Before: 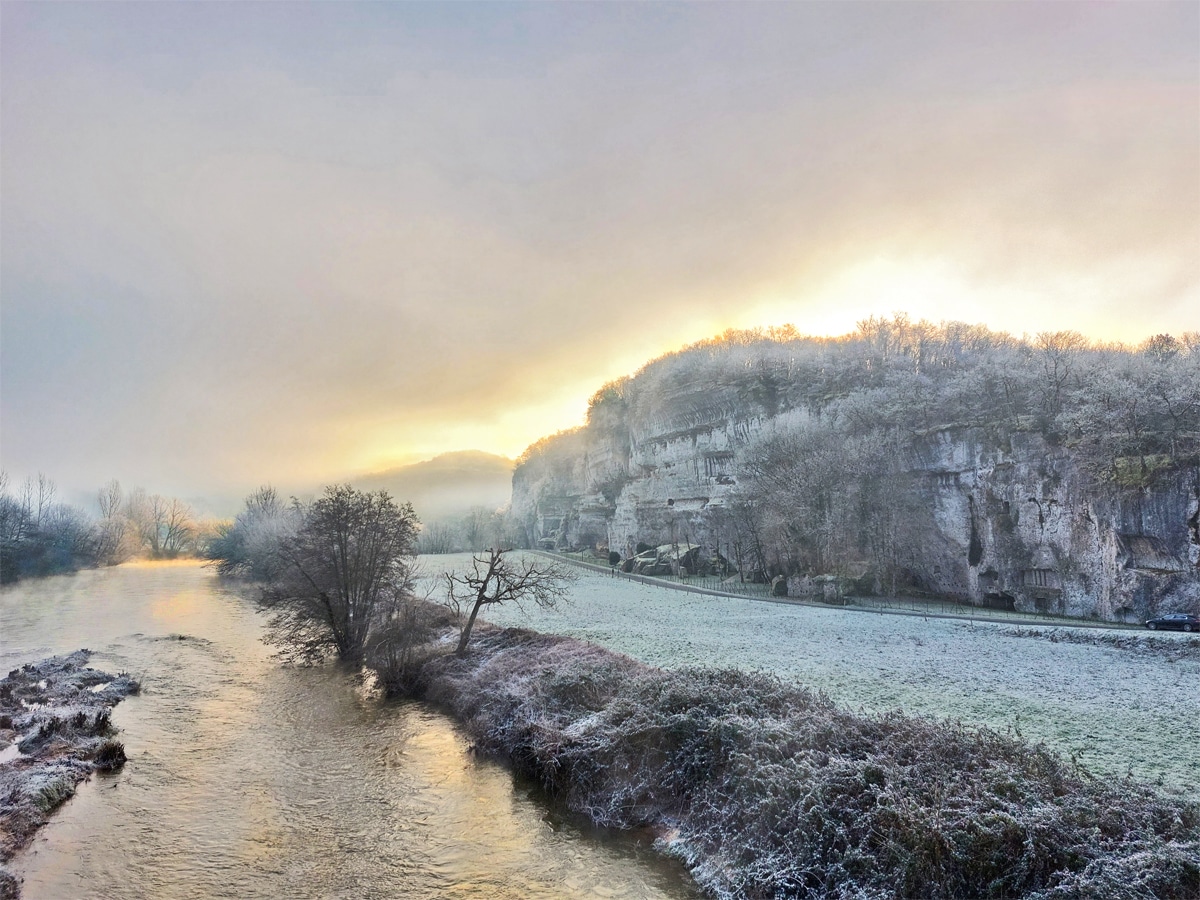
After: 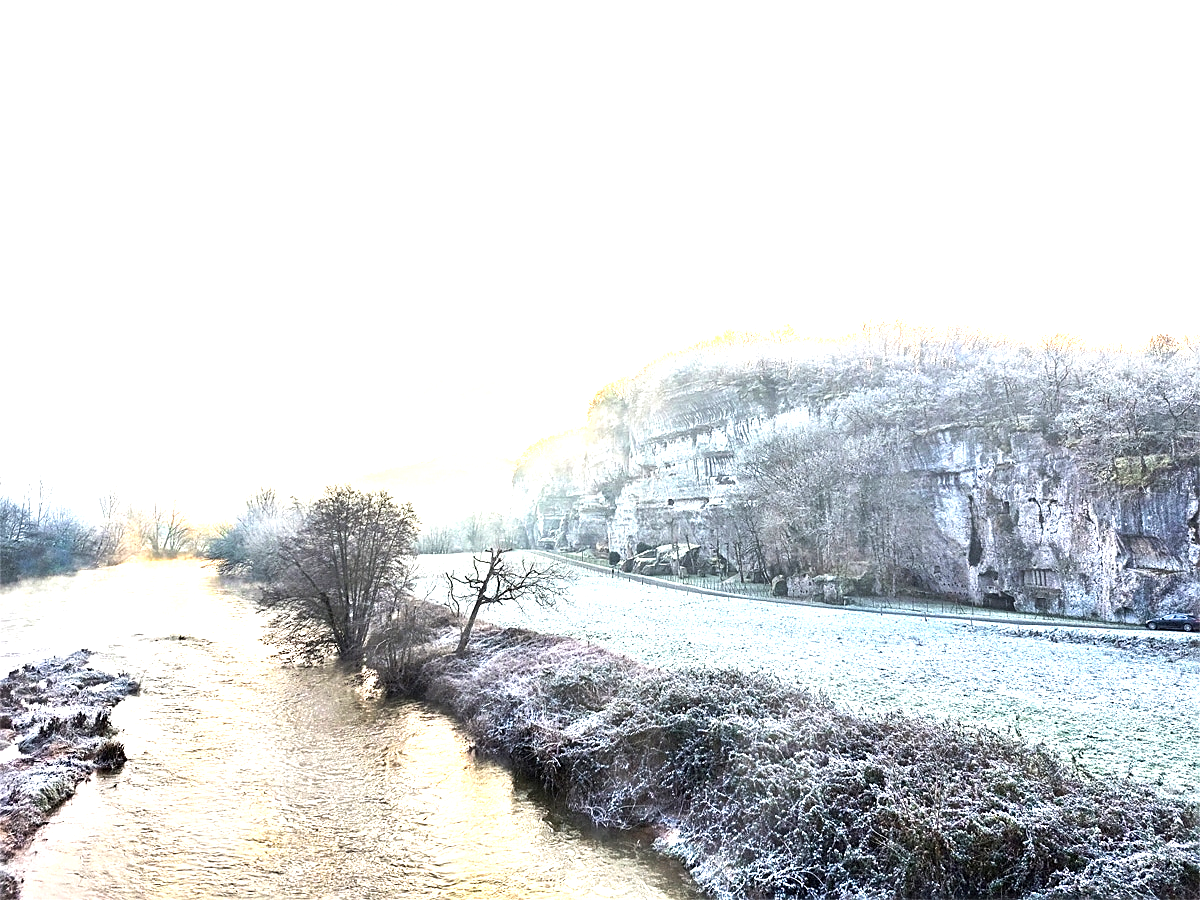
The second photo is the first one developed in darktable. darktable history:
exposure: black level correction 0, exposure 1.1 EV, compensate exposure bias true, compensate highlight preservation false
tone equalizer: -8 EV -0.417 EV, -7 EV -0.389 EV, -6 EV -0.333 EV, -5 EV -0.222 EV, -3 EV 0.222 EV, -2 EV 0.333 EV, -1 EV 0.389 EV, +0 EV 0.417 EV, edges refinement/feathering 500, mask exposure compensation -1.57 EV, preserve details no
sharpen: on, module defaults
